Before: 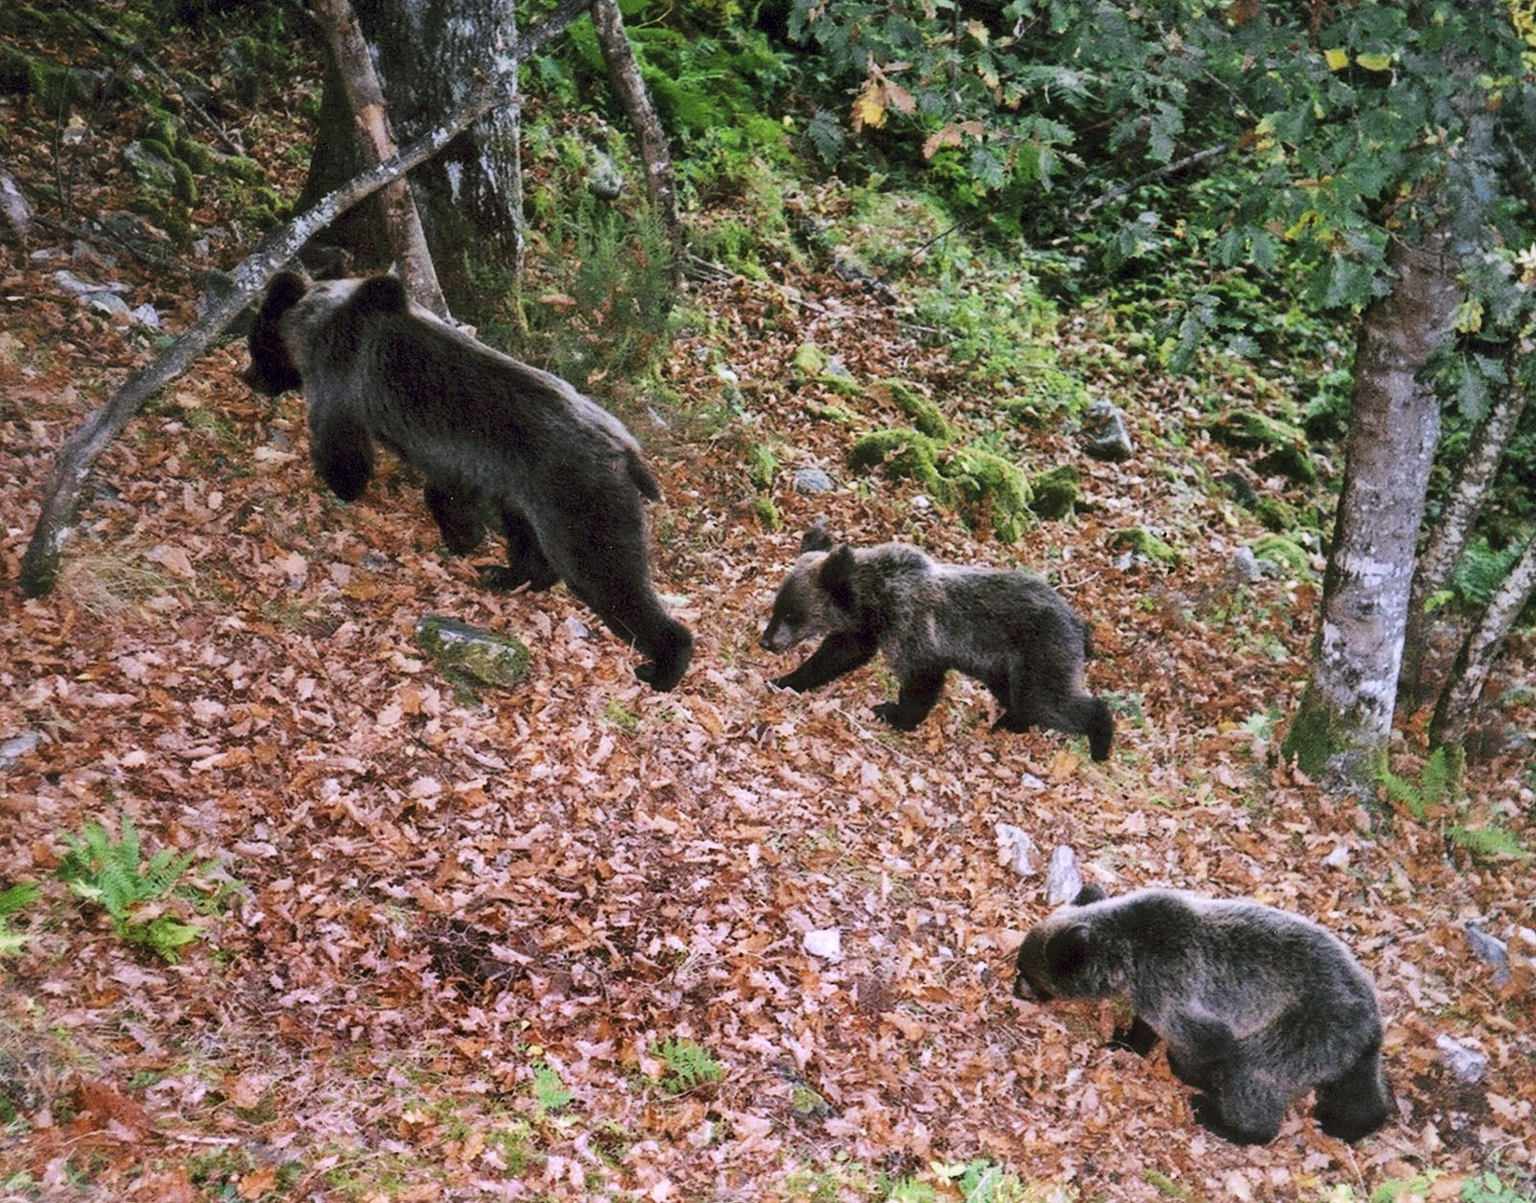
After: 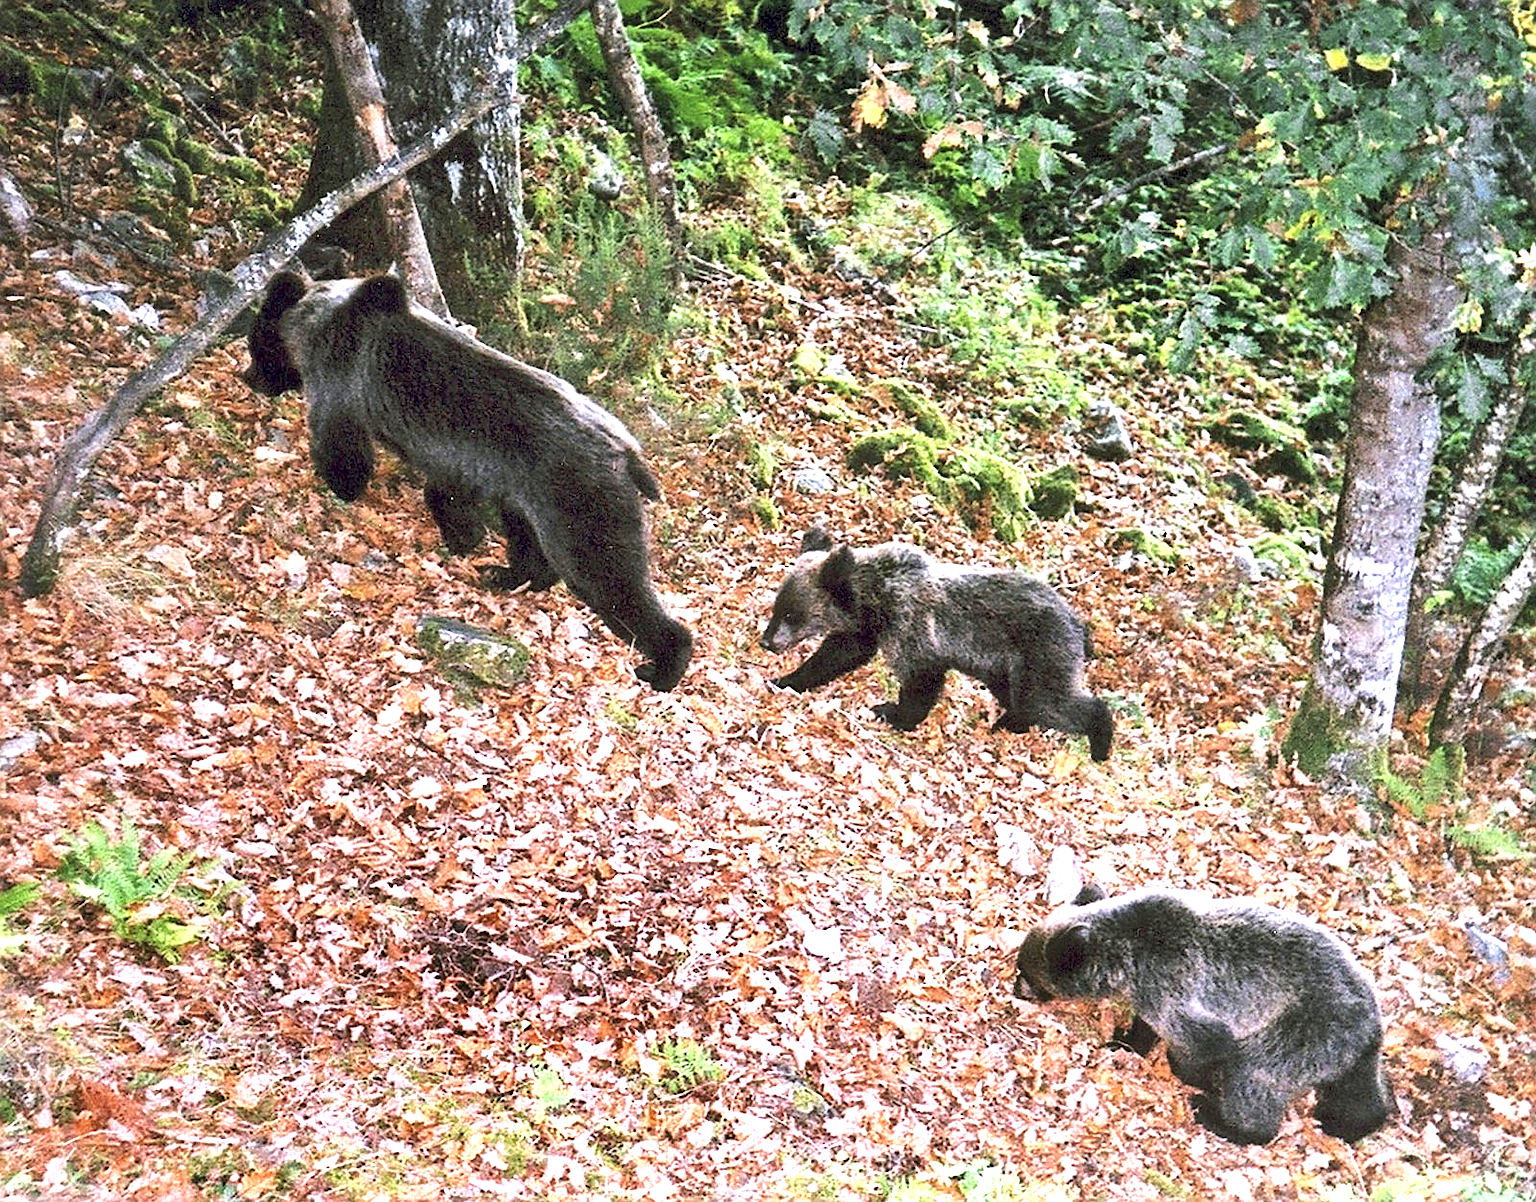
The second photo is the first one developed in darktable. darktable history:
exposure: black level correction 0, exposure 1.199 EV, compensate exposure bias true, compensate highlight preservation false
sharpen: on, module defaults
tone equalizer: edges refinement/feathering 500, mask exposure compensation -1.57 EV, preserve details no
